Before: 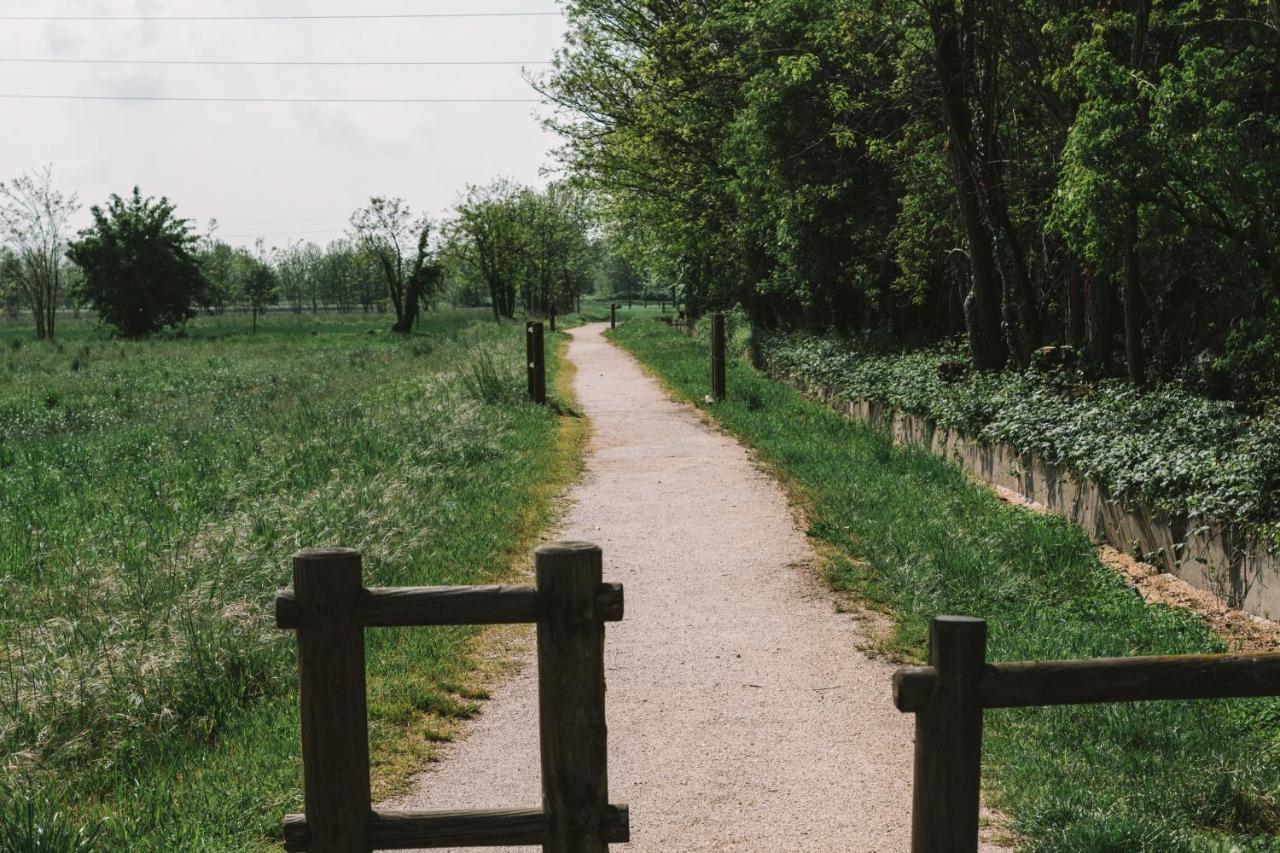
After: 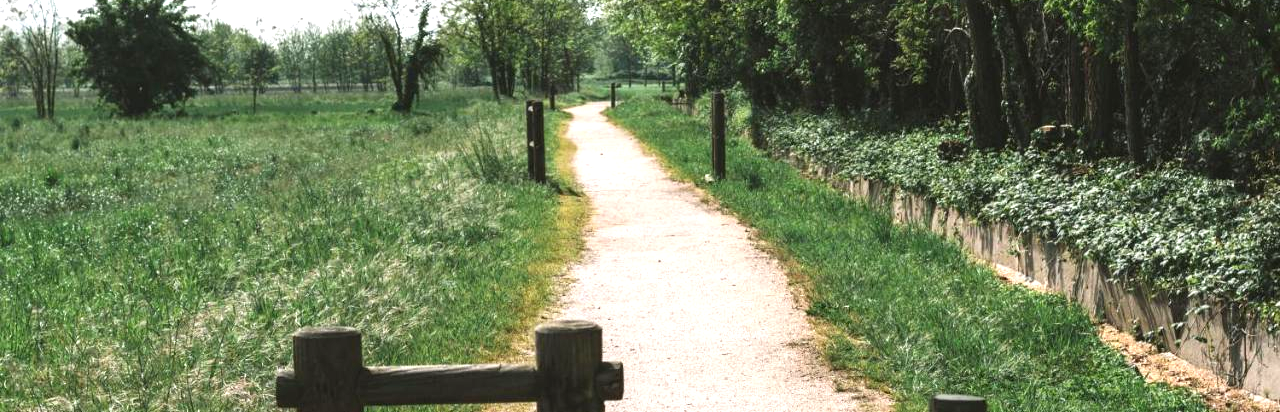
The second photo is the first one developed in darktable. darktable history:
exposure: black level correction 0, exposure 1 EV, compensate exposure bias true, compensate highlight preservation false
crop and rotate: top 26.056%, bottom 25.543%
